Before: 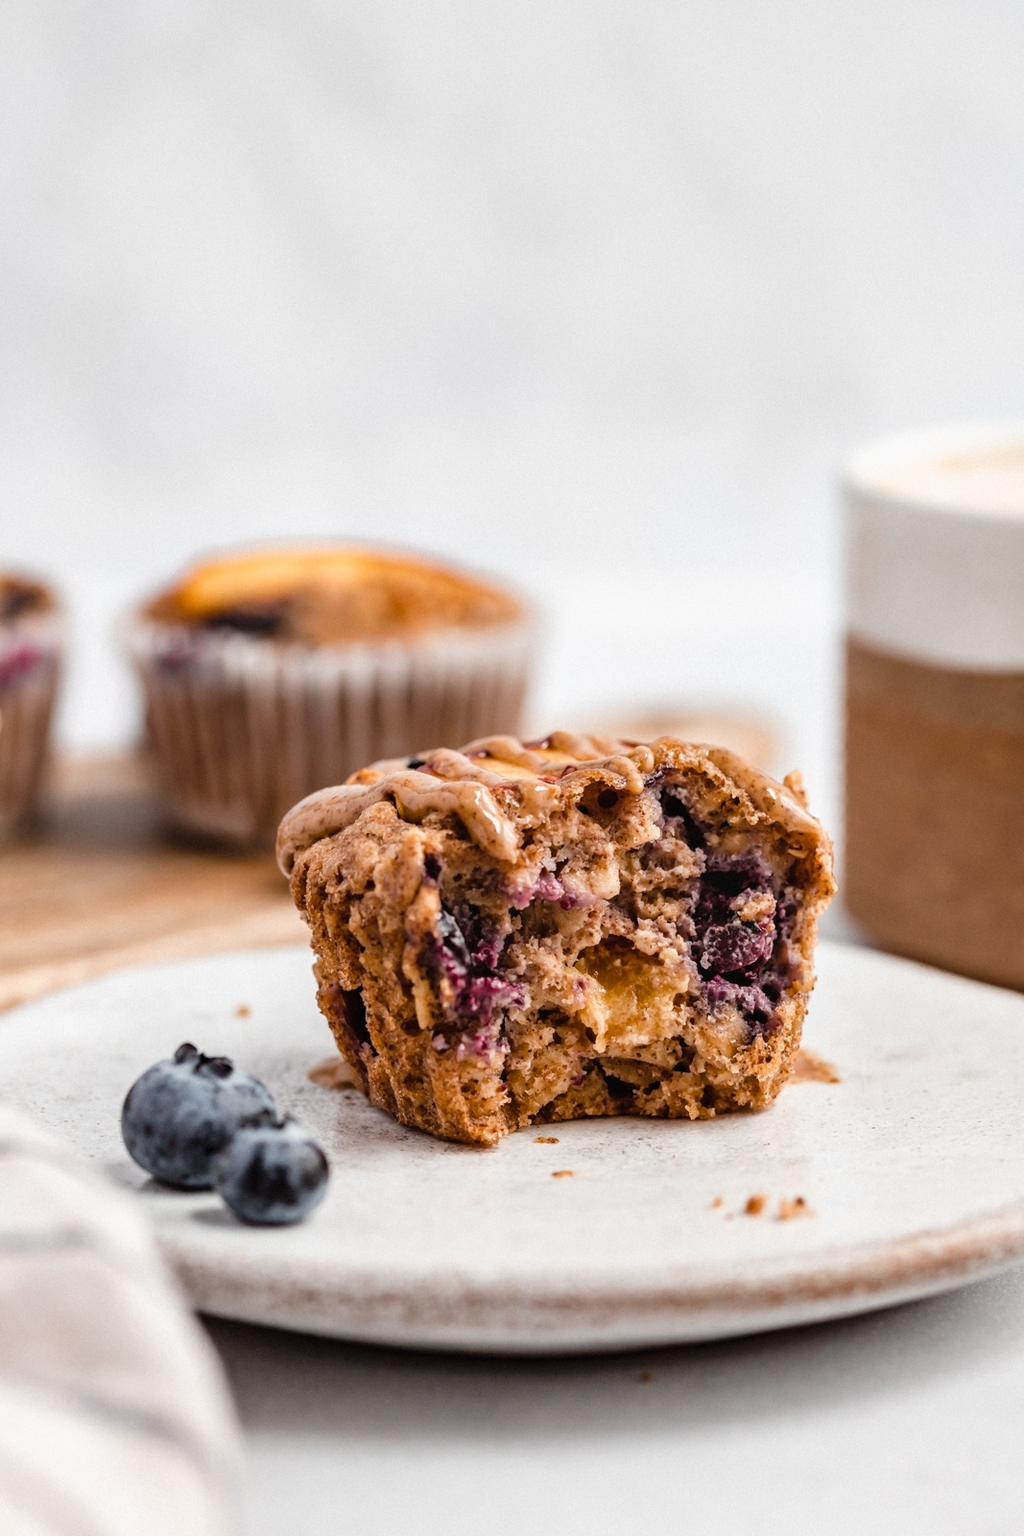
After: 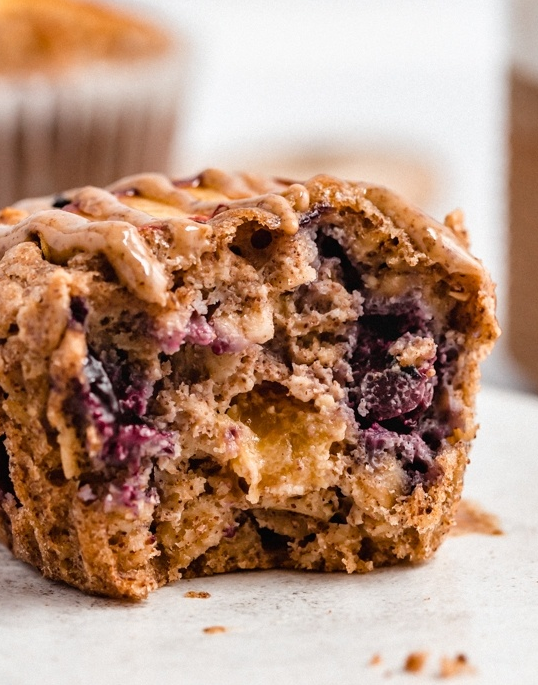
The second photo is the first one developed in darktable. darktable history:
crop: left 34.929%, top 37.069%, right 14.627%, bottom 20.097%
